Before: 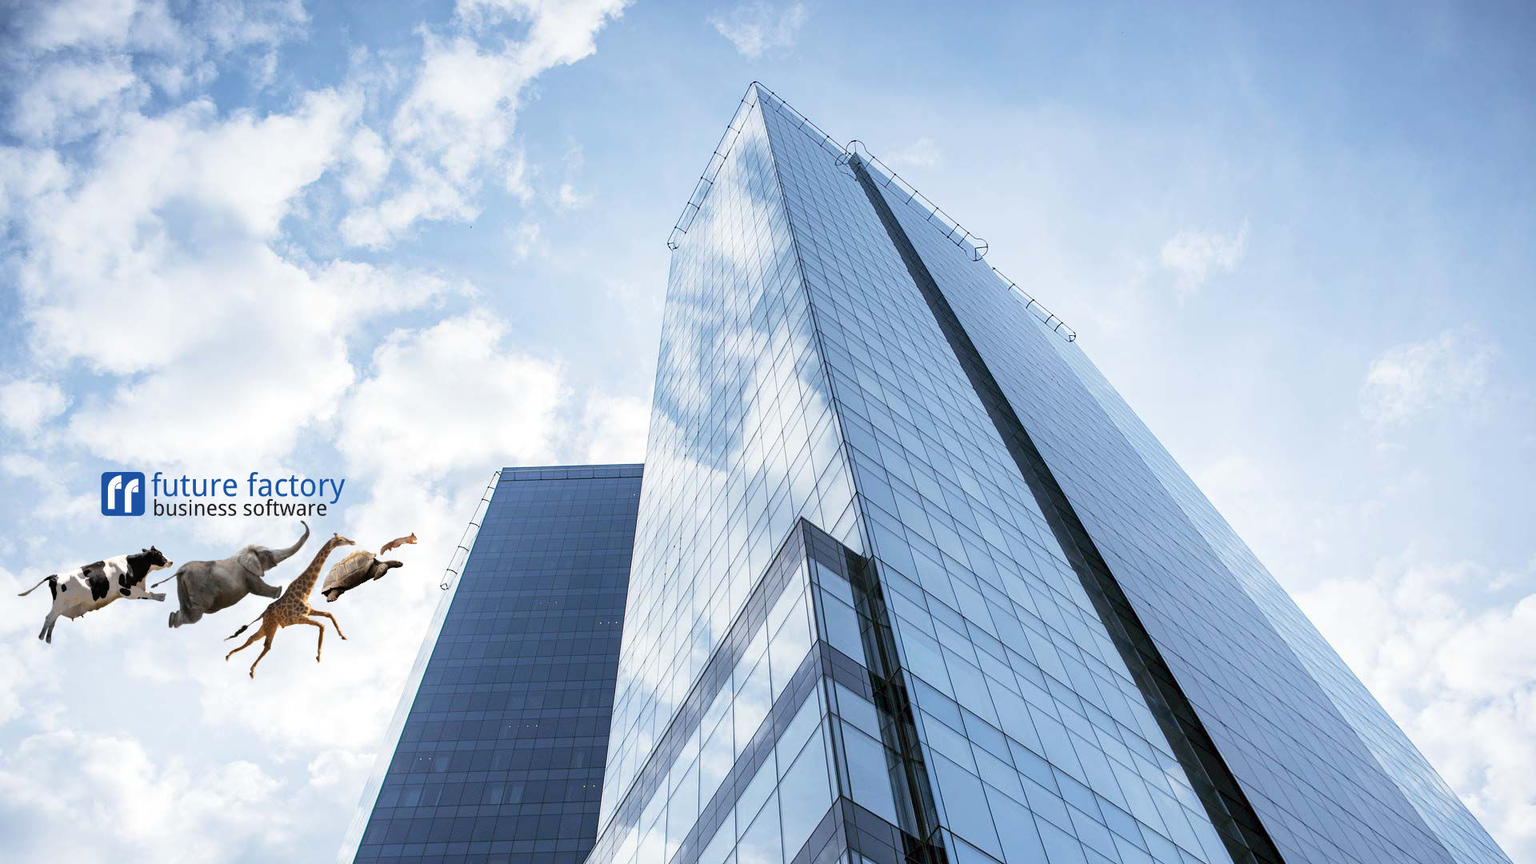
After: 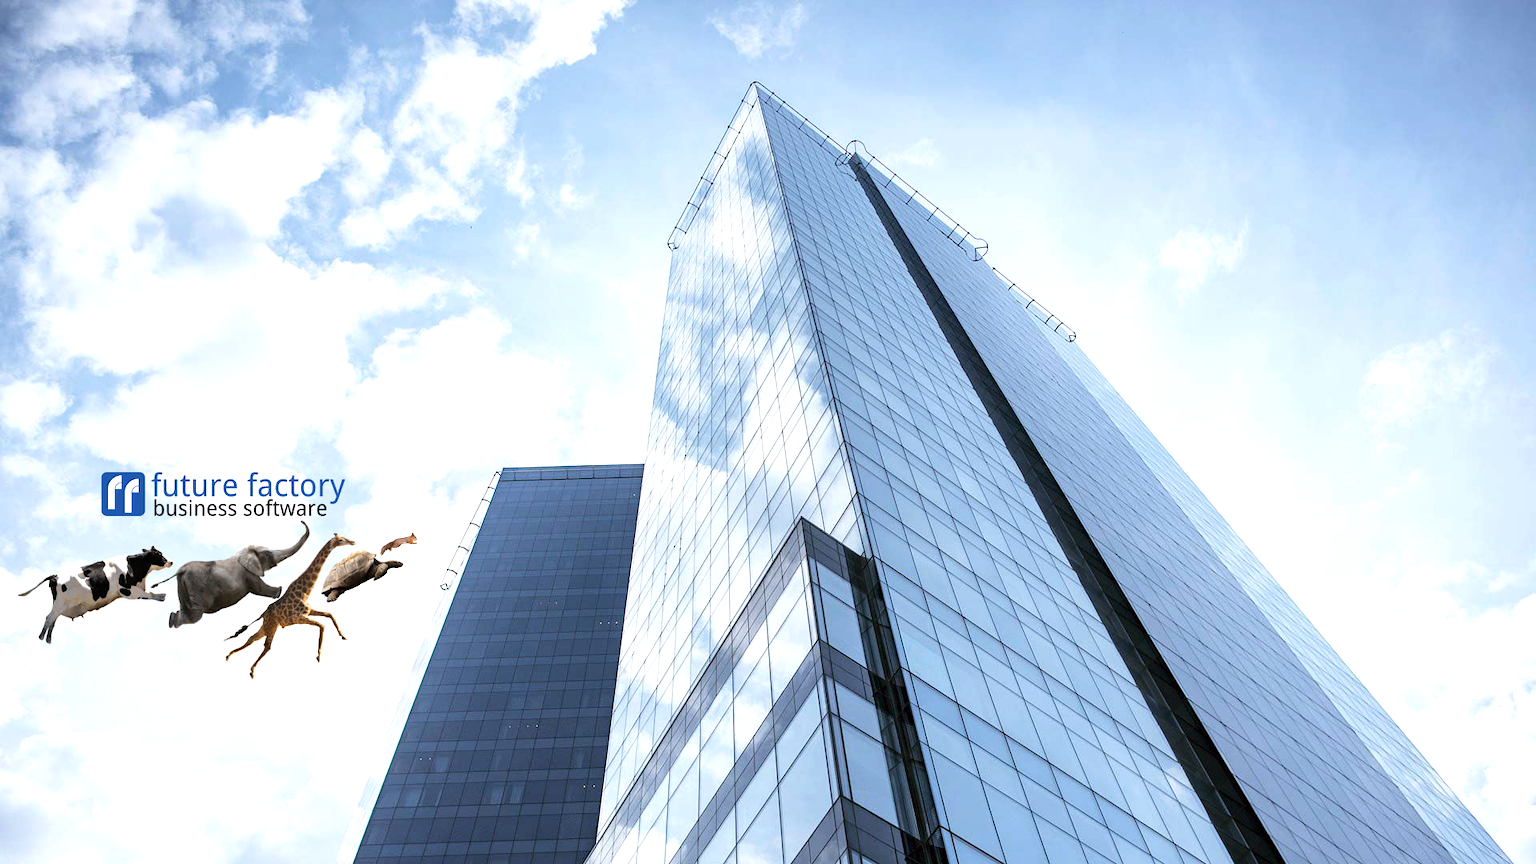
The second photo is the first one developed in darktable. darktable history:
tone equalizer: -8 EV -0.387 EV, -7 EV -0.382 EV, -6 EV -0.331 EV, -5 EV -0.235 EV, -3 EV 0.236 EV, -2 EV 0.308 EV, -1 EV 0.406 EV, +0 EV 0.403 EV, edges refinement/feathering 500, mask exposure compensation -1.57 EV, preserve details no
